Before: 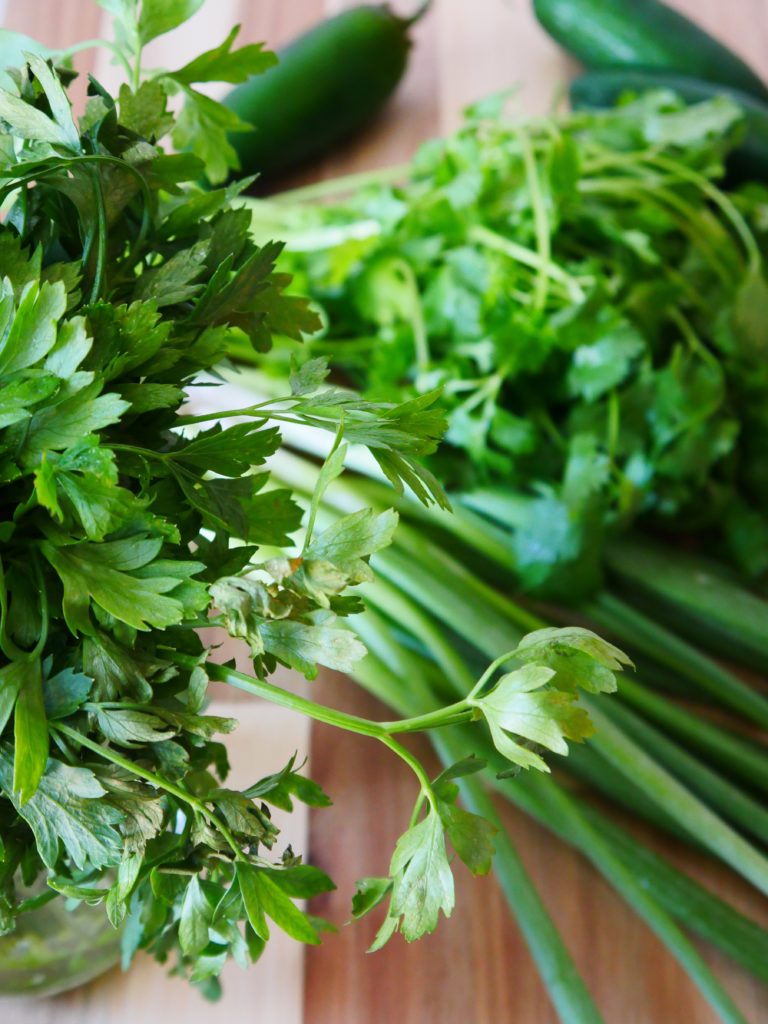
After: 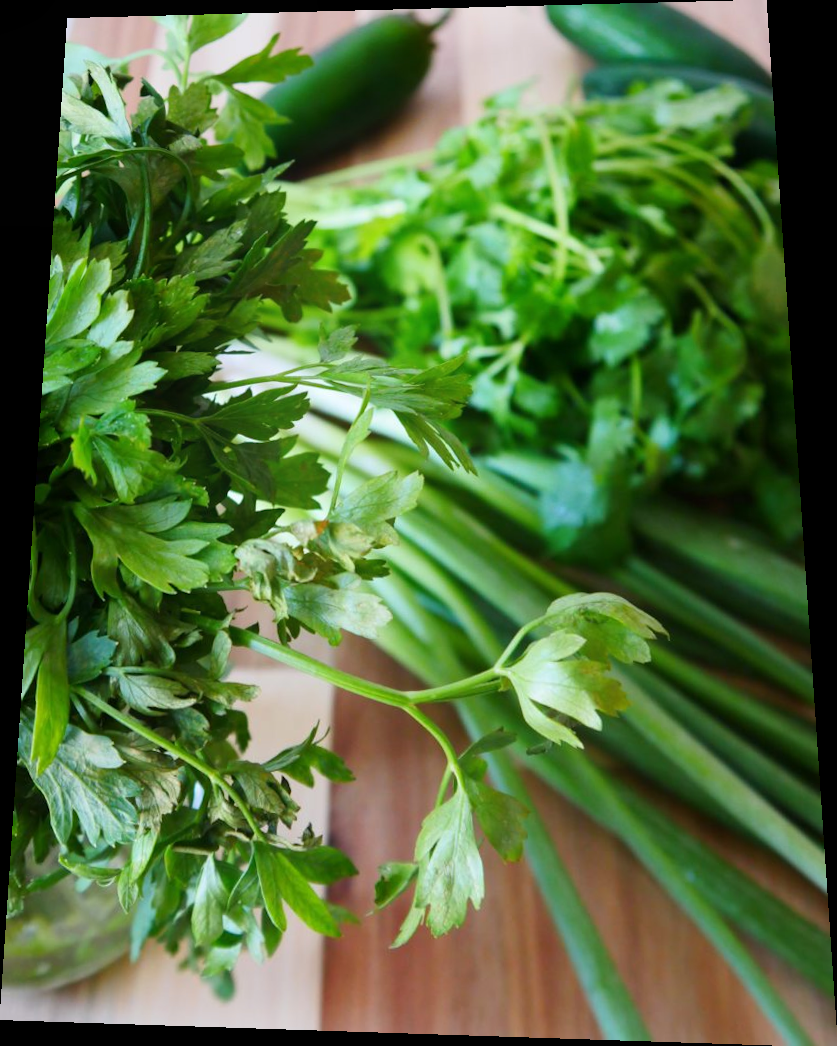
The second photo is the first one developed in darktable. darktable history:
bloom: size 15%, threshold 97%, strength 7%
color correction: highlights a* 0.003, highlights b* -0.283
rotate and perspective: rotation 0.128°, lens shift (vertical) -0.181, lens shift (horizontal) -0.044, shear 0.001, automatic cropping off
